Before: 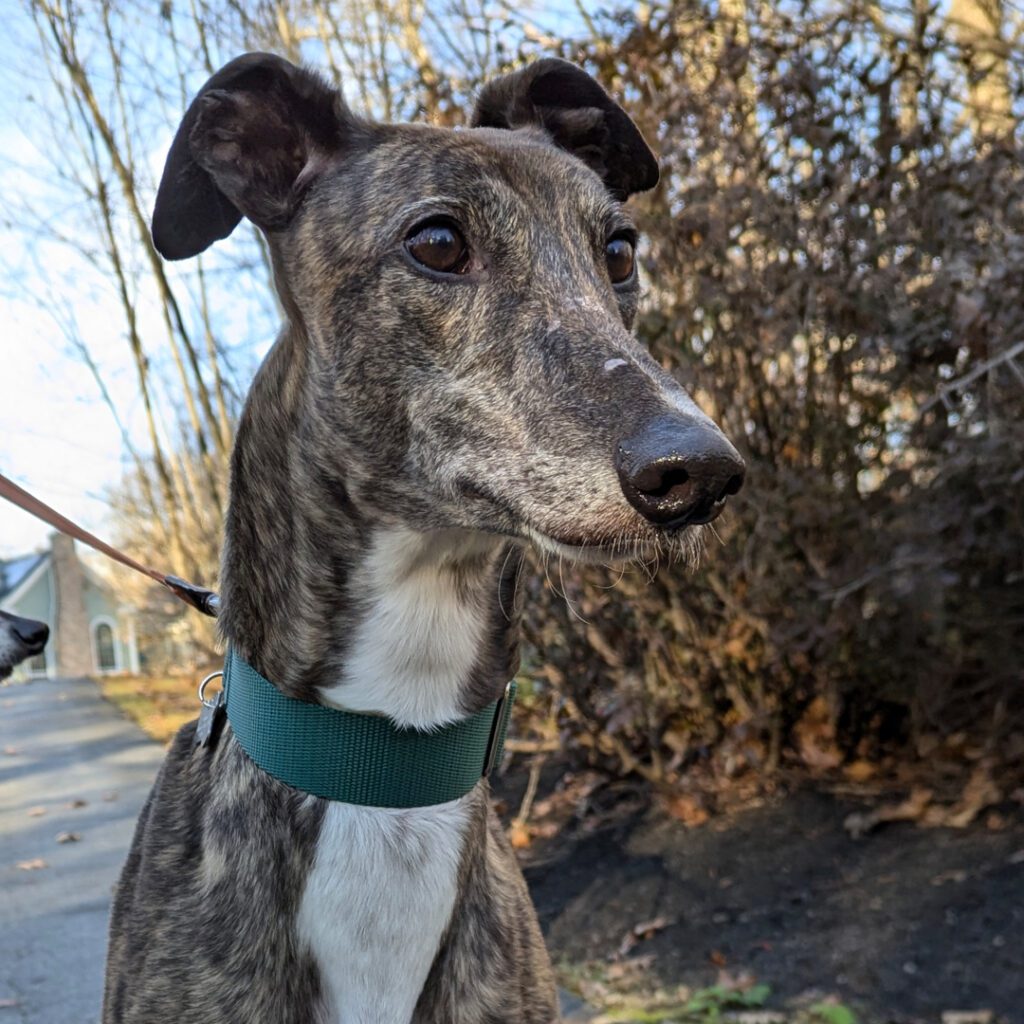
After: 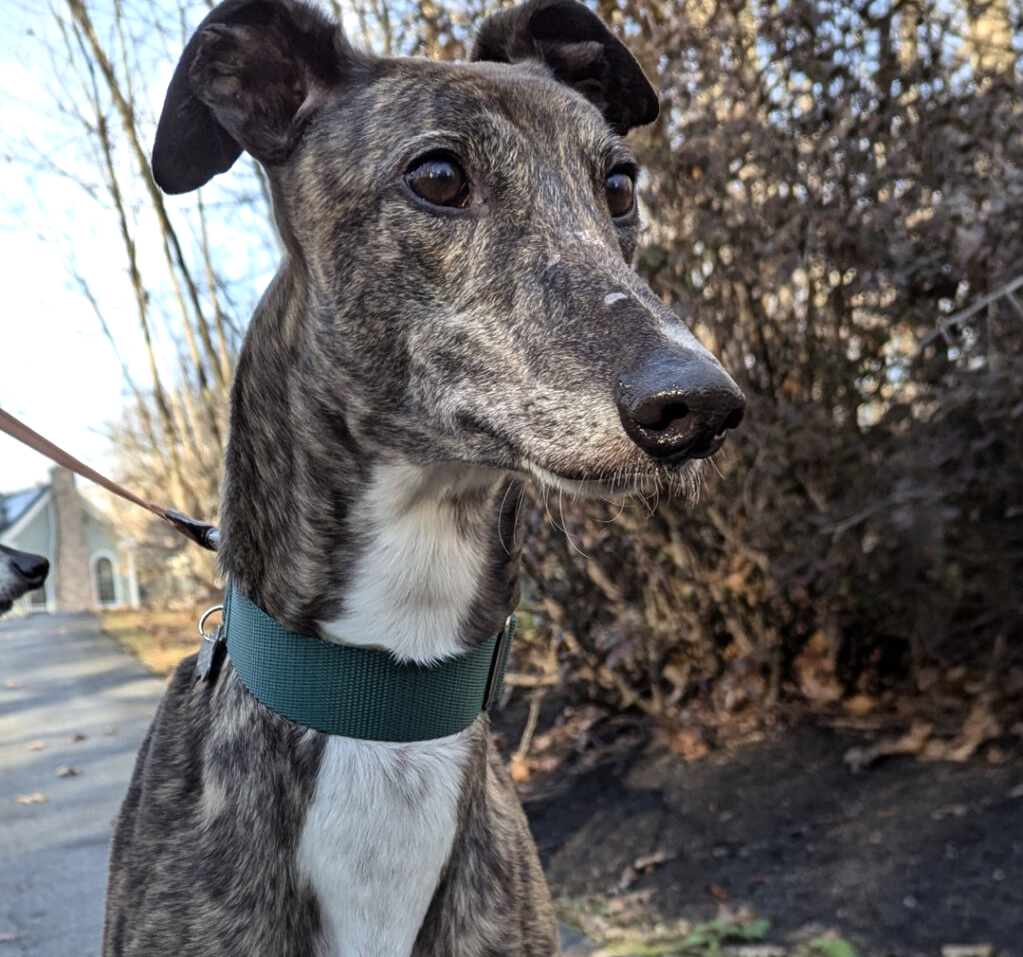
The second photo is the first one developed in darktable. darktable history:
crop and rotate: top 6.486%
color balance rgb: shadows lift › chroma 3.093%, shadows lift › hue 281.64°, linear chroma grading › global chroma 0.867%, perceptual saturation grading › global saturation -27.07%, global vibrance 11.457%, contrast 5.037%
exposure: exposure 0.132 EV, compensate highlight preservation false
